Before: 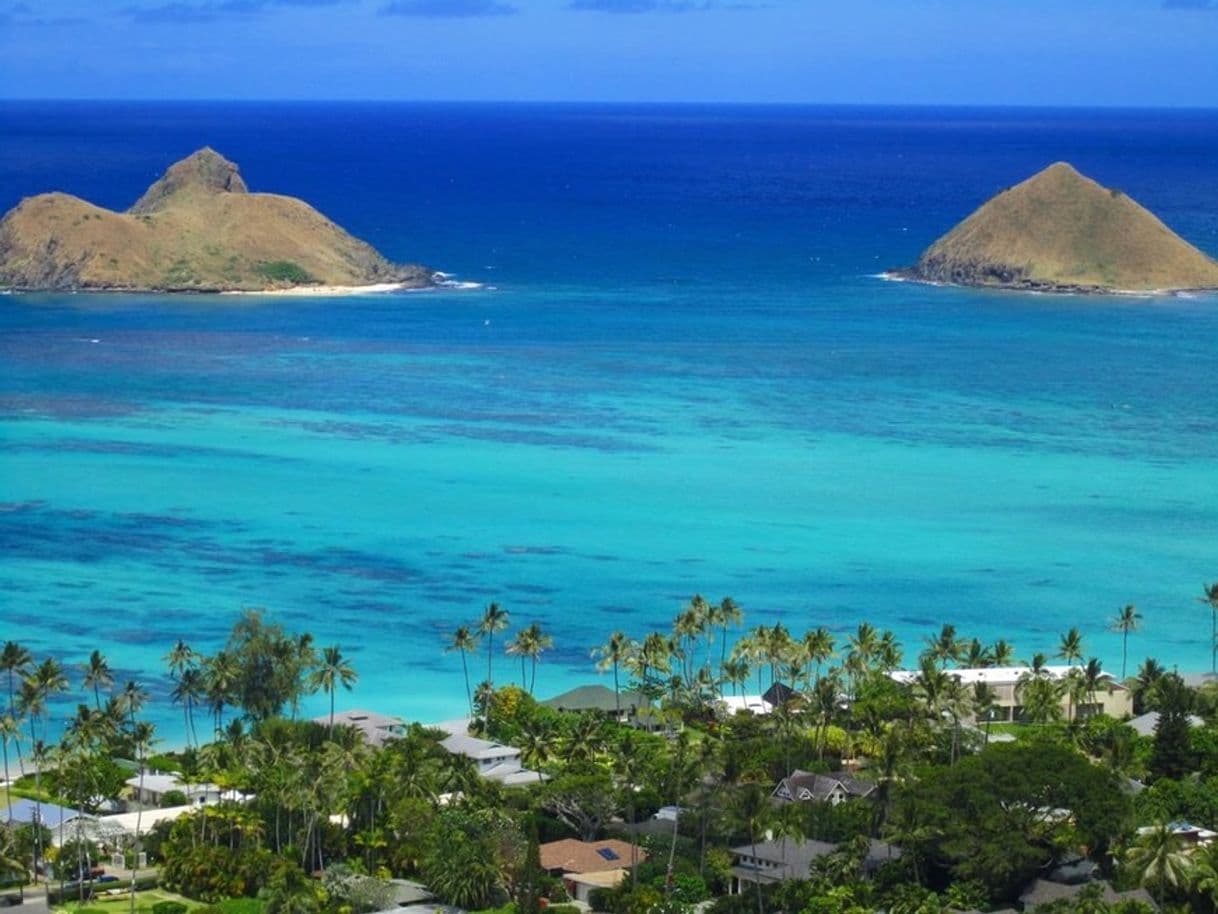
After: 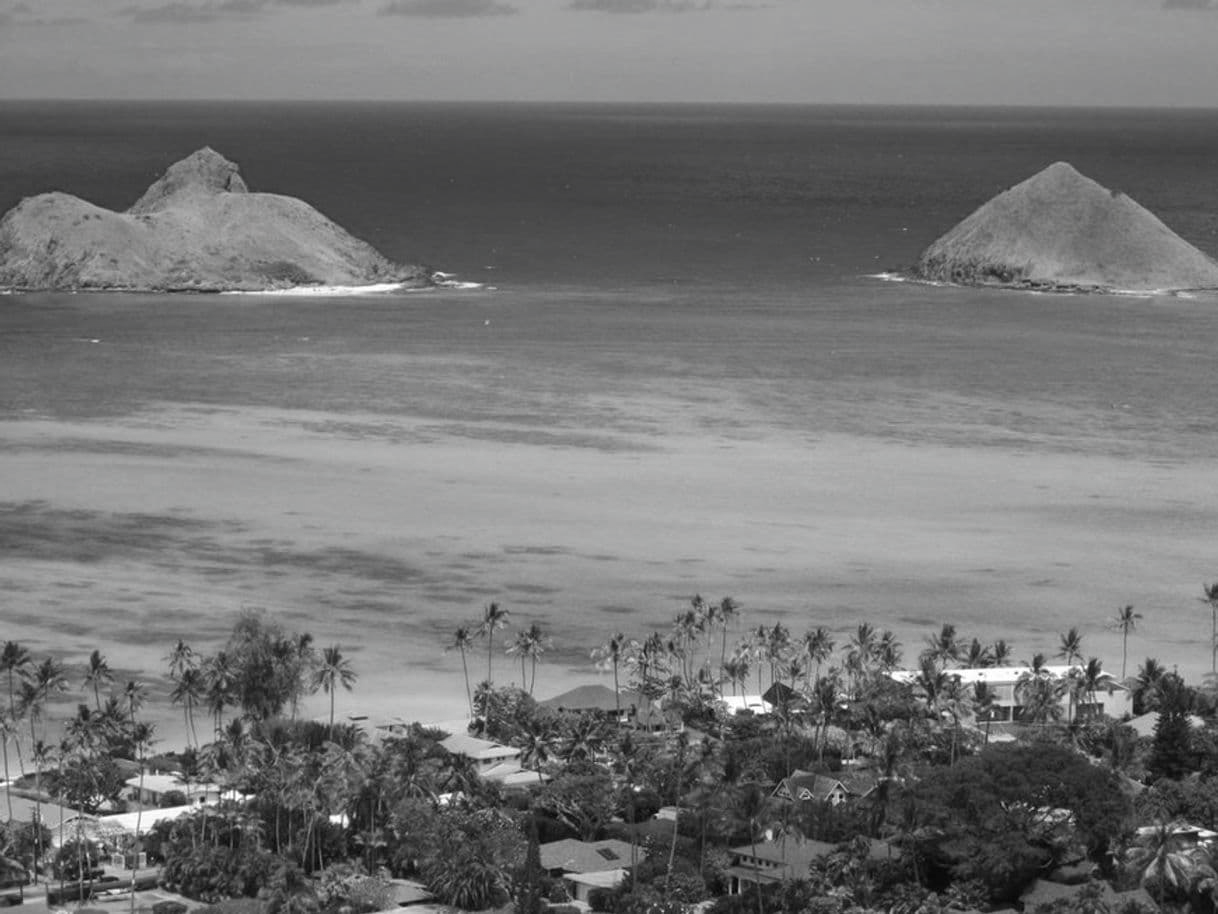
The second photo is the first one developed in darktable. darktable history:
contrast brightness saturation: saturation -0.996
